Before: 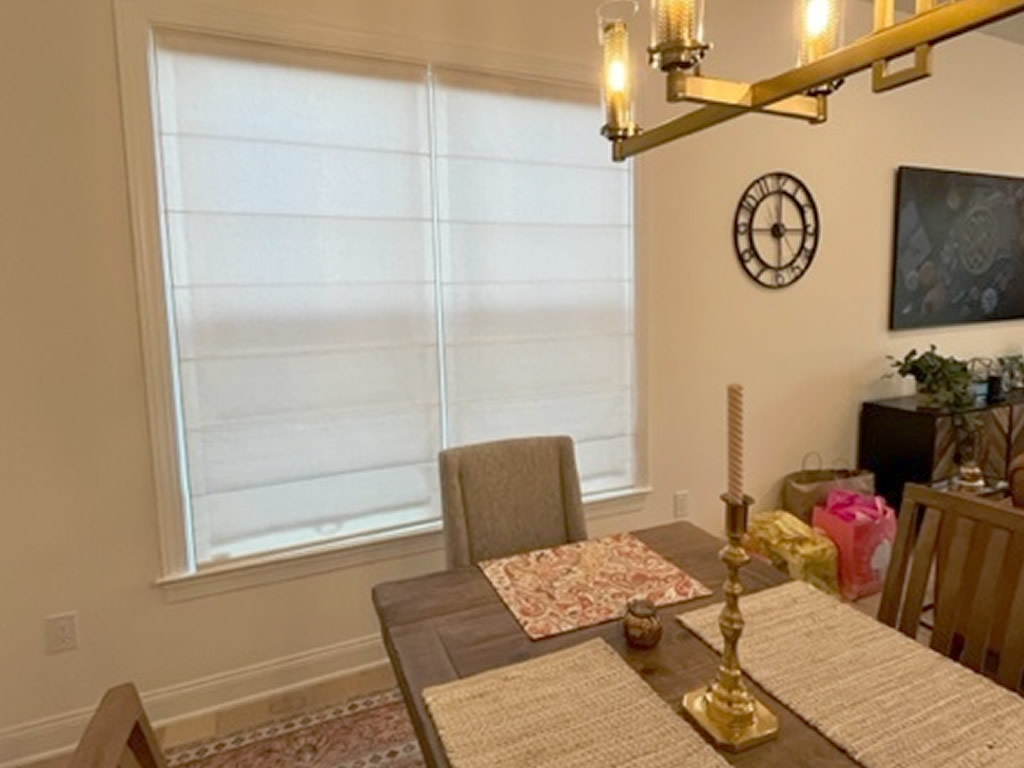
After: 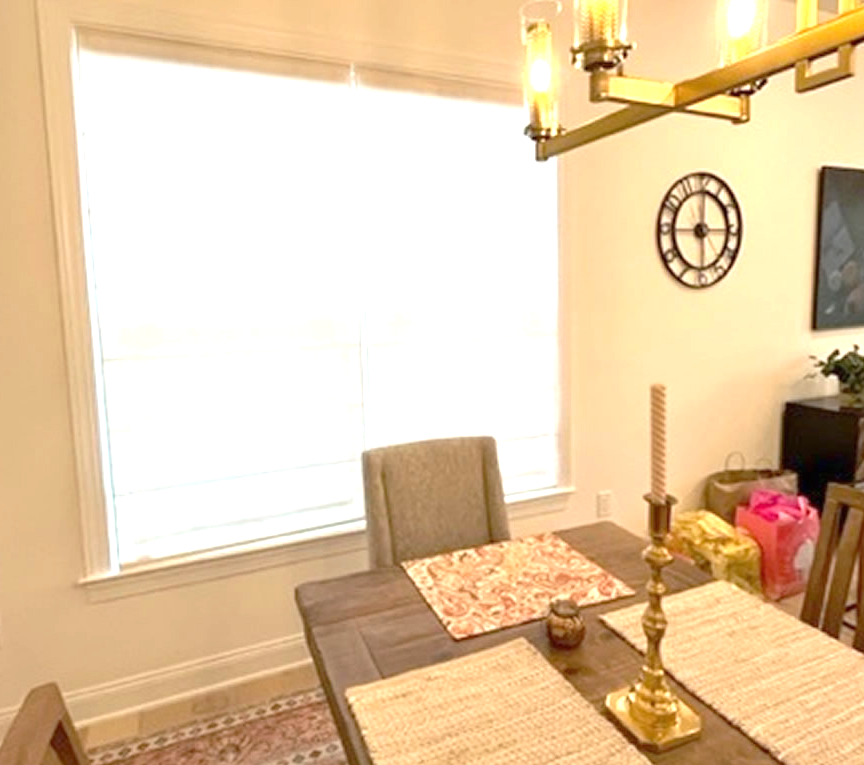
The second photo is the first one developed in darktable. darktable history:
crop: left 7.598%, right 7.873%
exposure: black level correction 0, exposure 1.1 EV, compensate highlight preservation false
